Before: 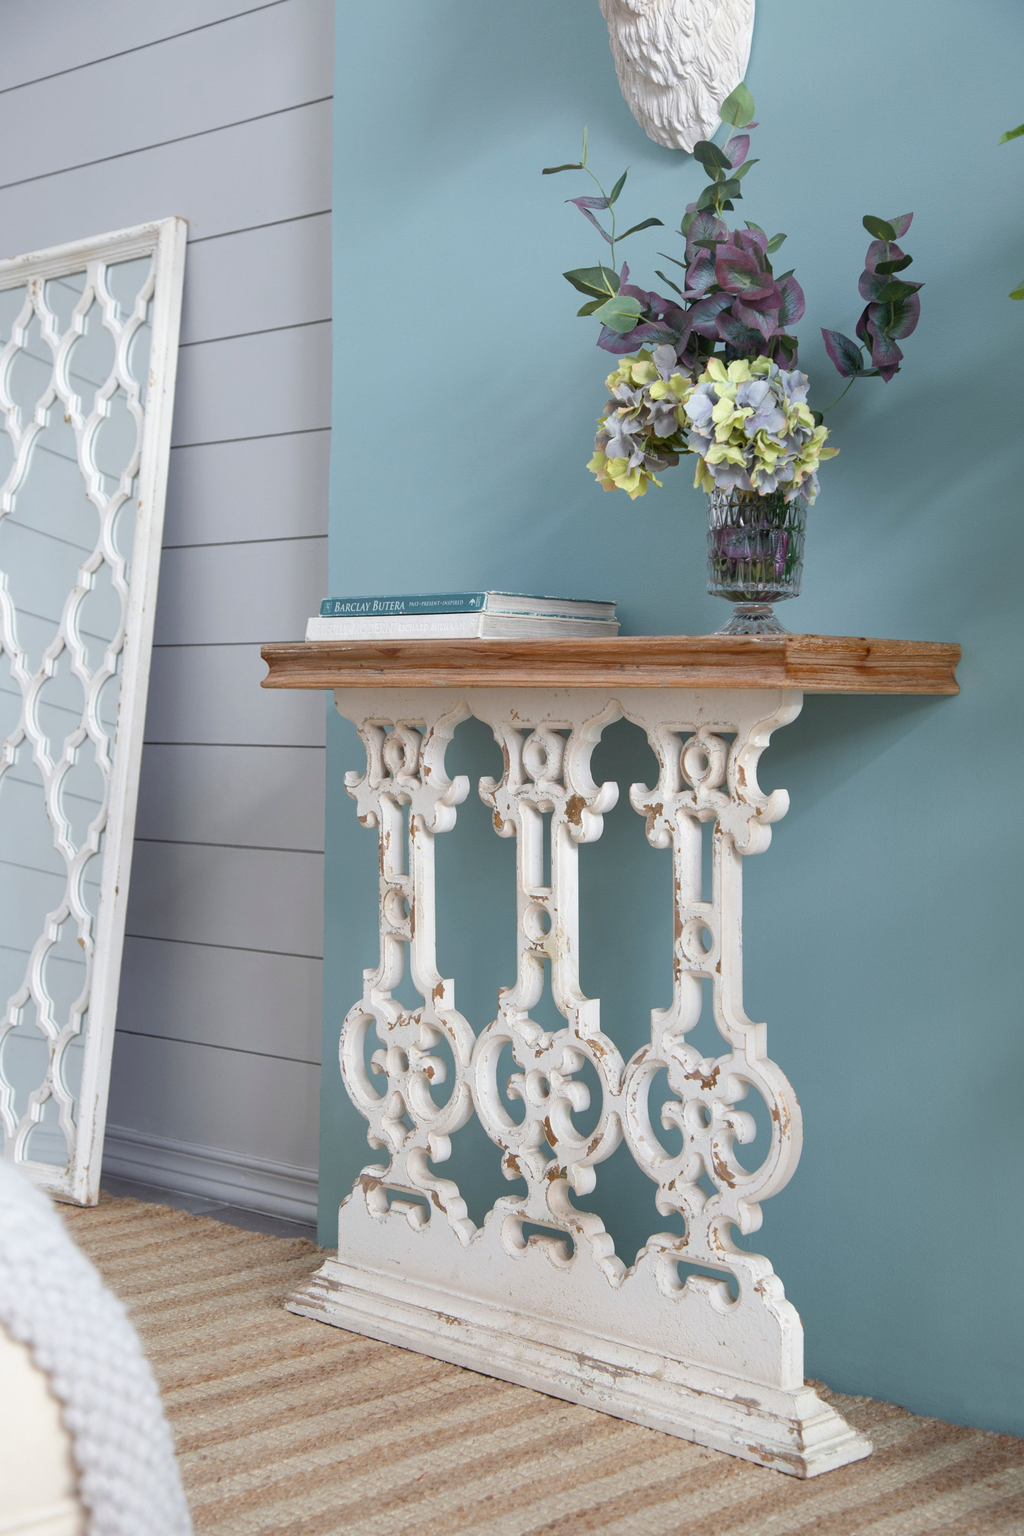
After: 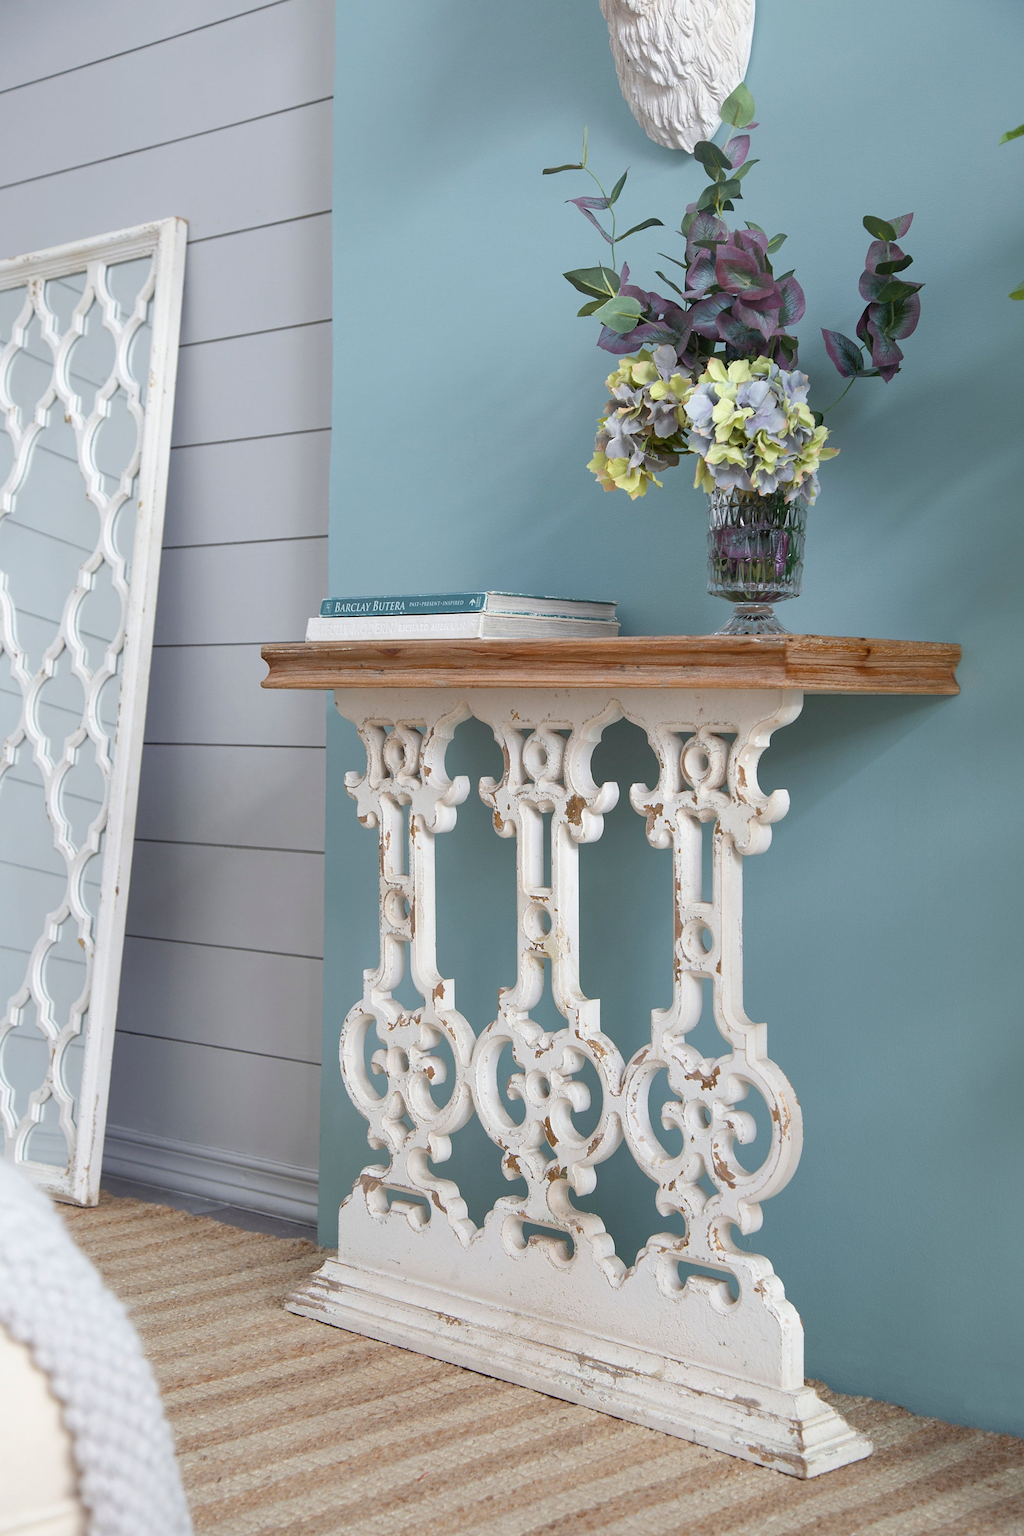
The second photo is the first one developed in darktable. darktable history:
sharpen: radius 1.503, amount 0.409, threshold 1.446
